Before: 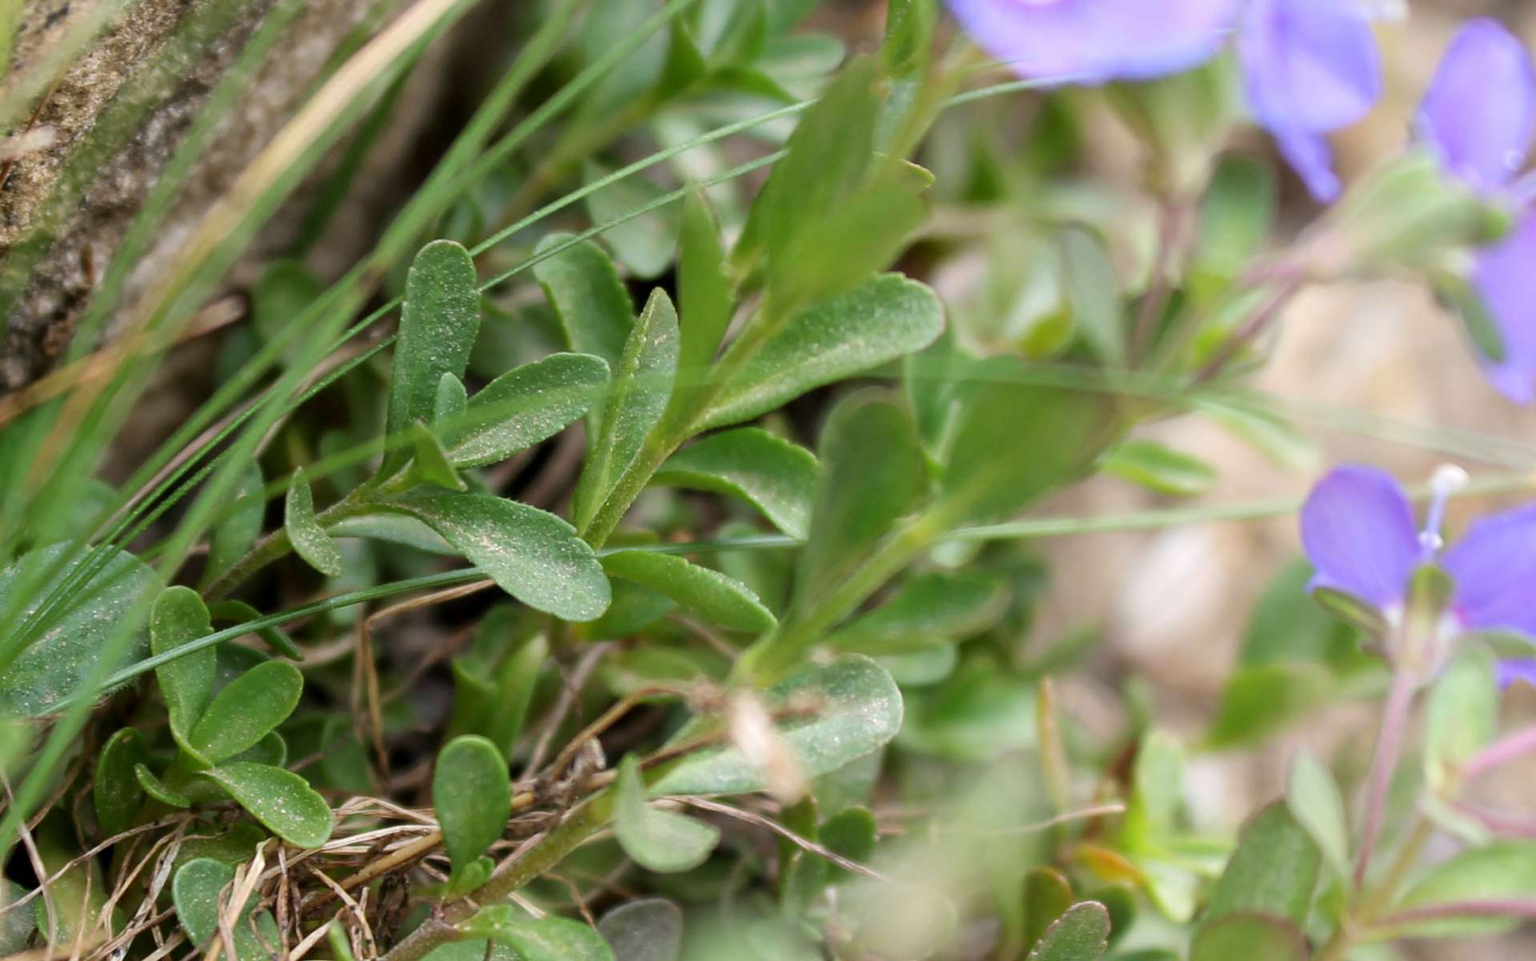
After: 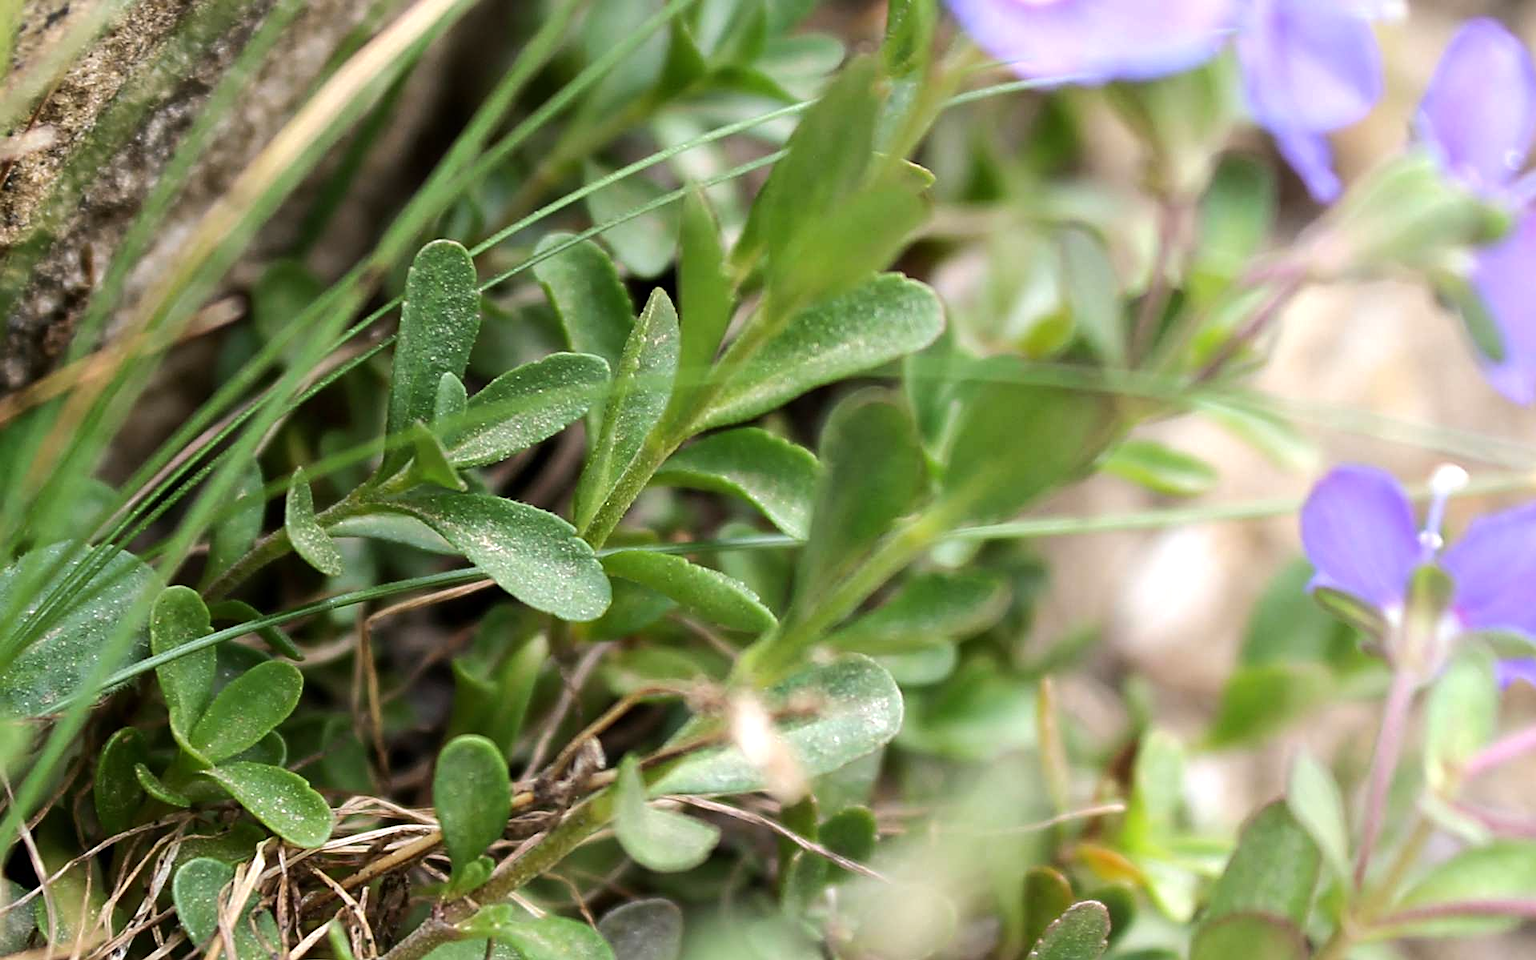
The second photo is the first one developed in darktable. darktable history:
tone equalizer: -8 EV -0.403 EV, -7 EV -0.408 EV, -6 EV -0.308 EV, -5 EV -0.26 EV, -3 EV 0.25 EV, -2 EV 0.313 EV, -1 EV 0.406 EV, +0 EV 0.418 EV, edges refinement/feathering 500, mask exposure compensation -1.57 EV, preserve details no
sharpen: amount 0.497
